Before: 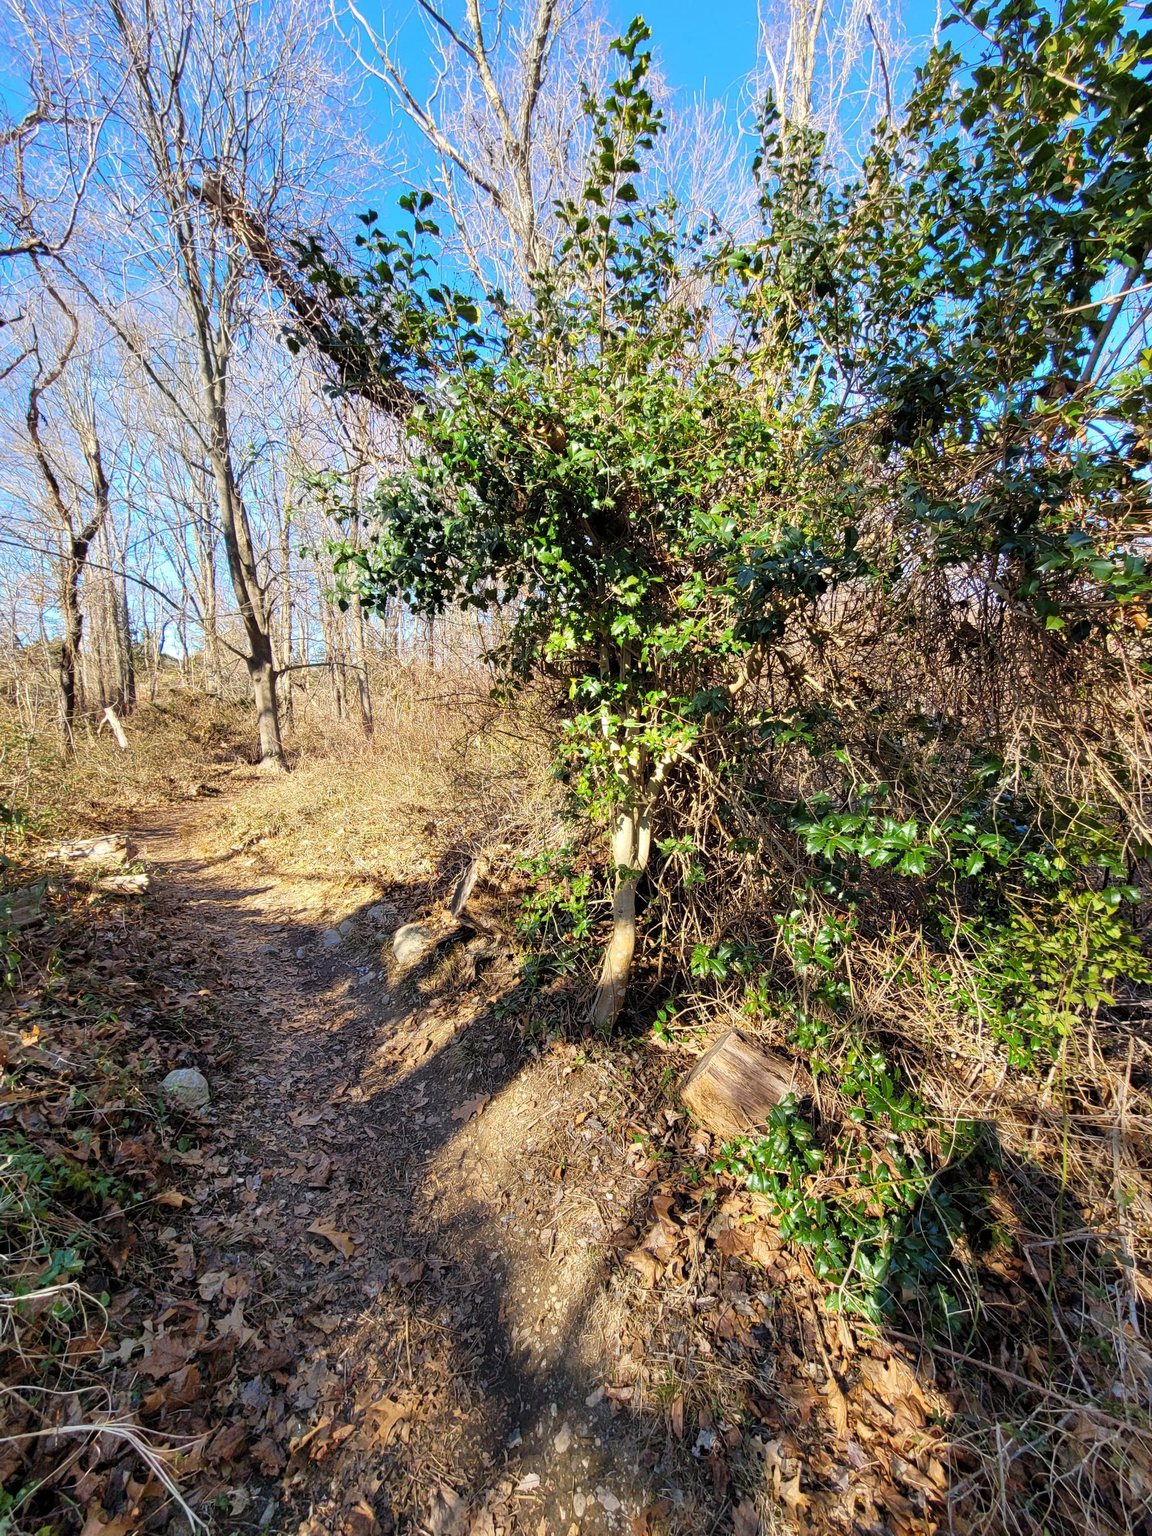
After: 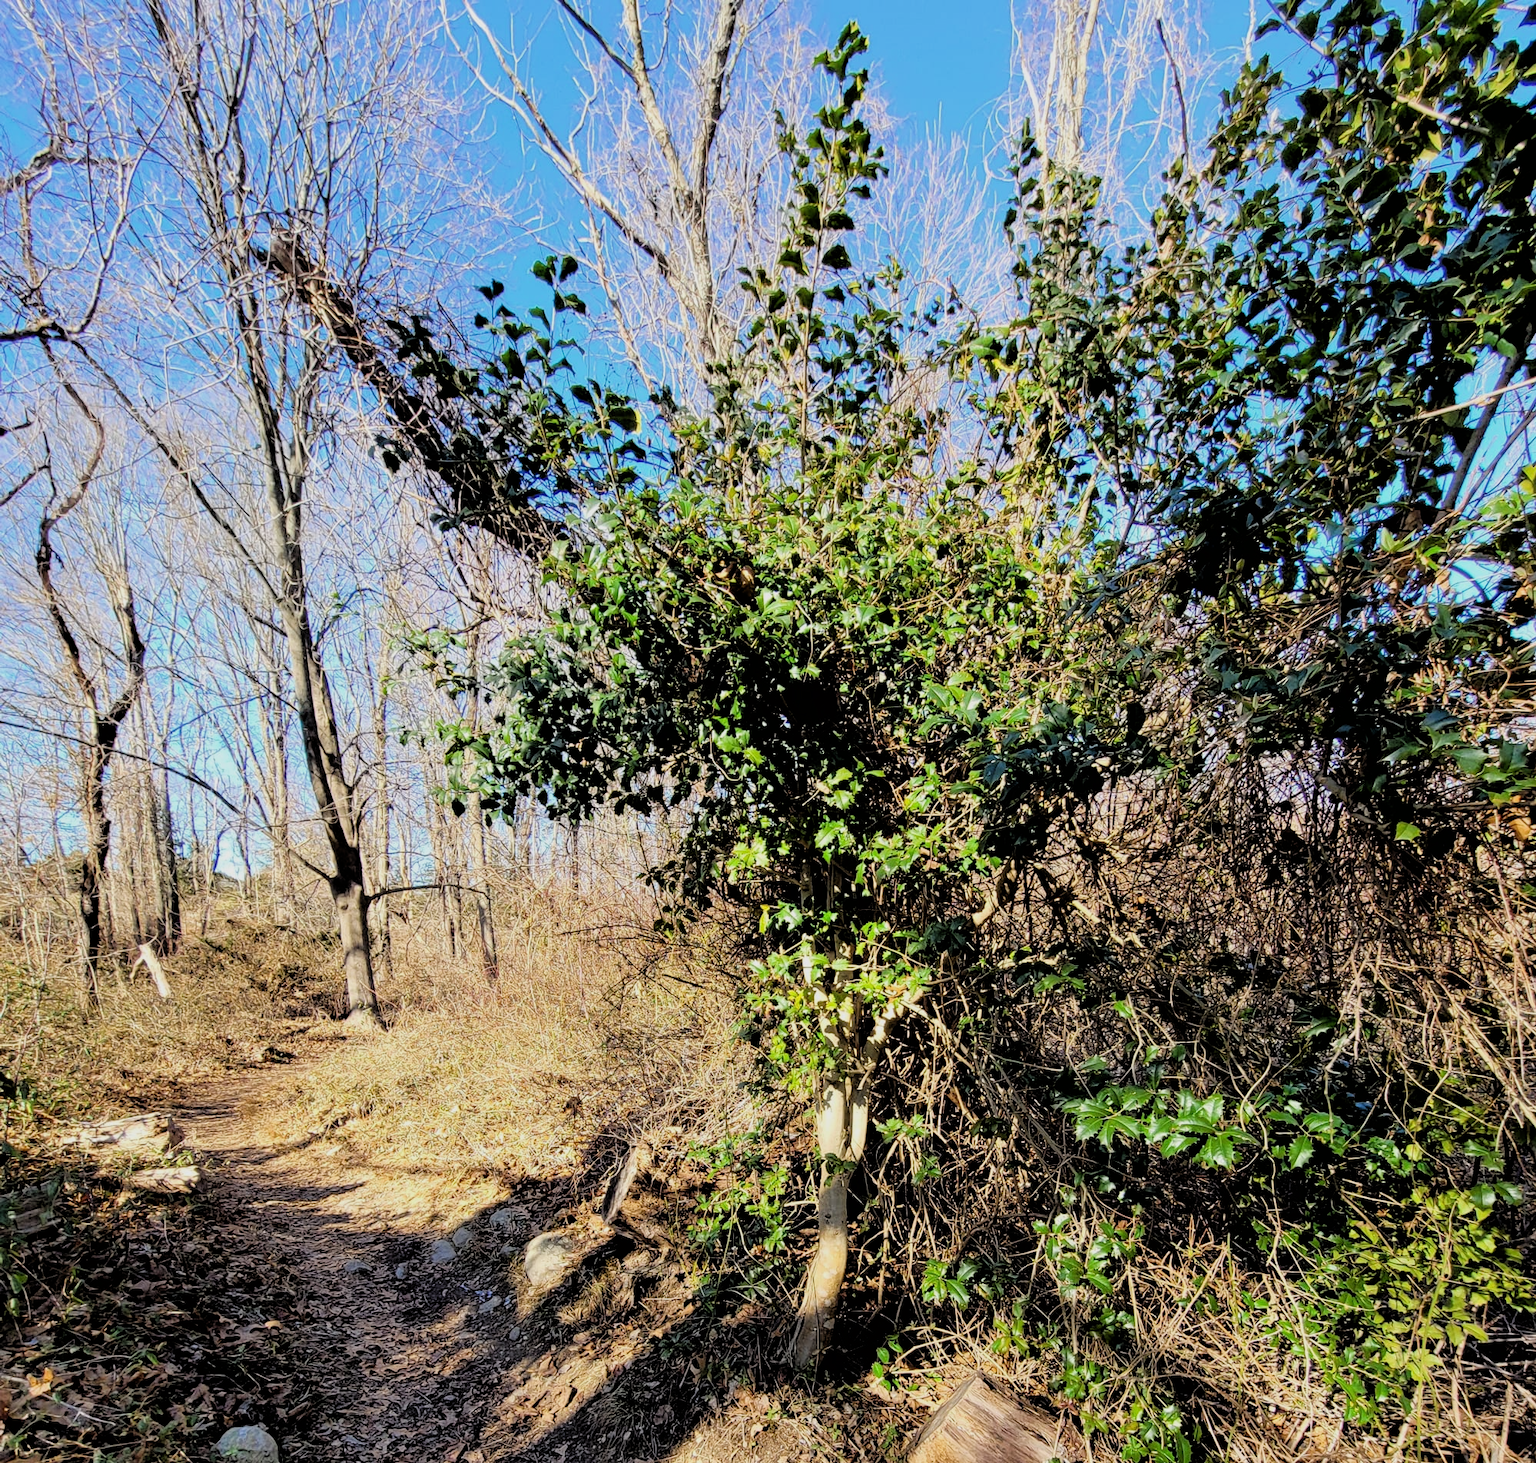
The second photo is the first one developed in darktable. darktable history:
filmic rgb: black relative exposure -3.31 EV, white relative exposure 3.45 EV, hardness 2.36, contrast 1.103
crop: bottom 28.576%
